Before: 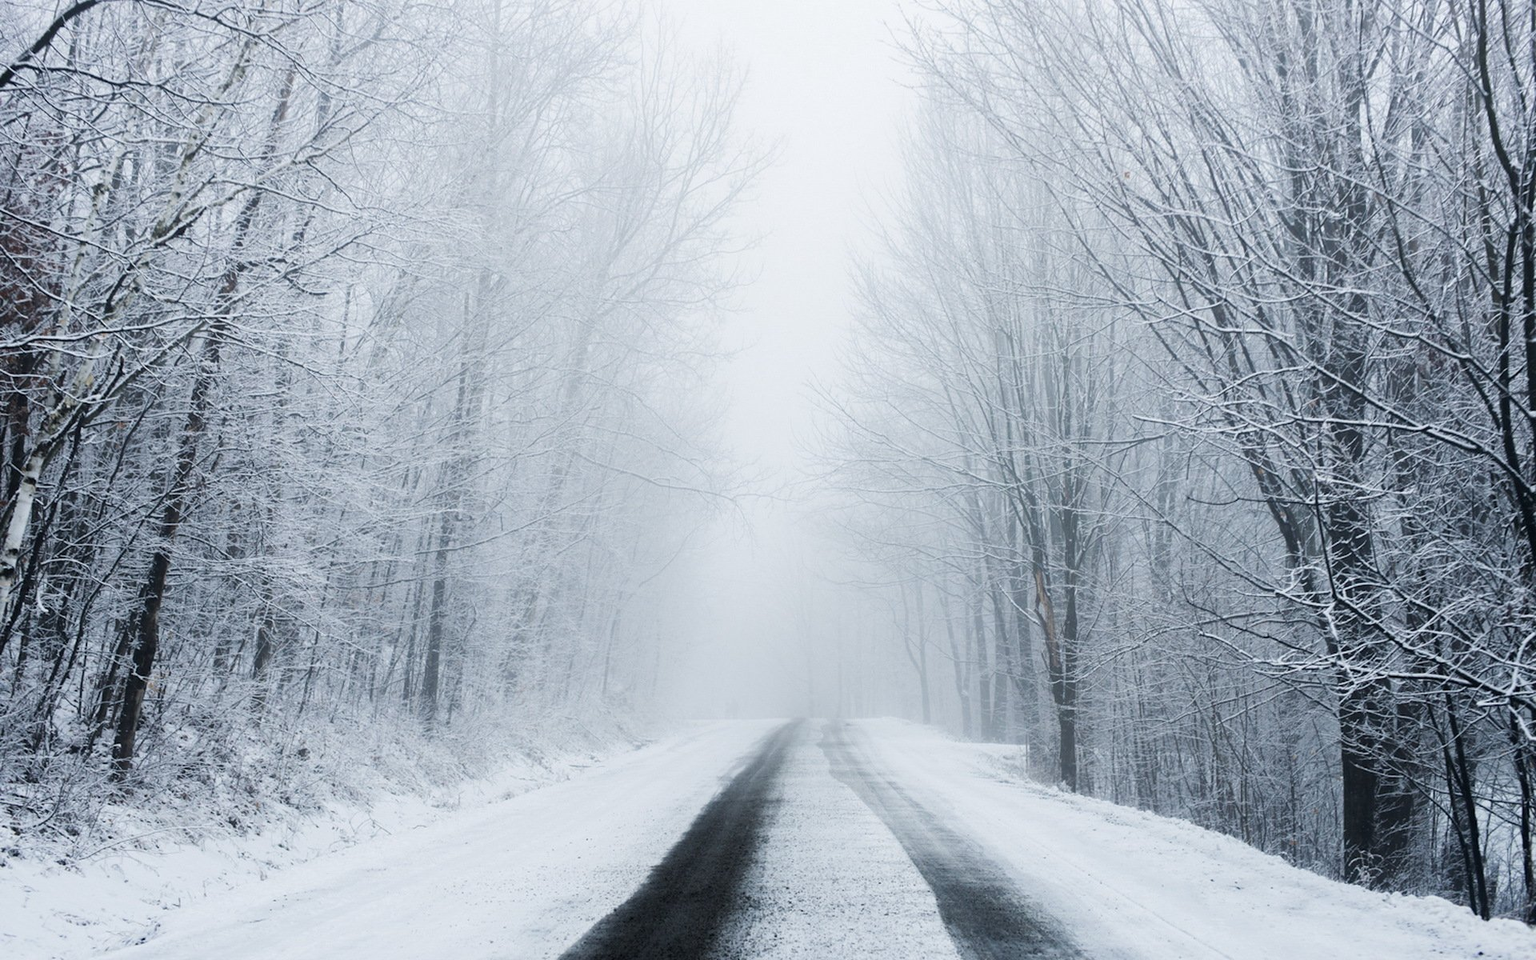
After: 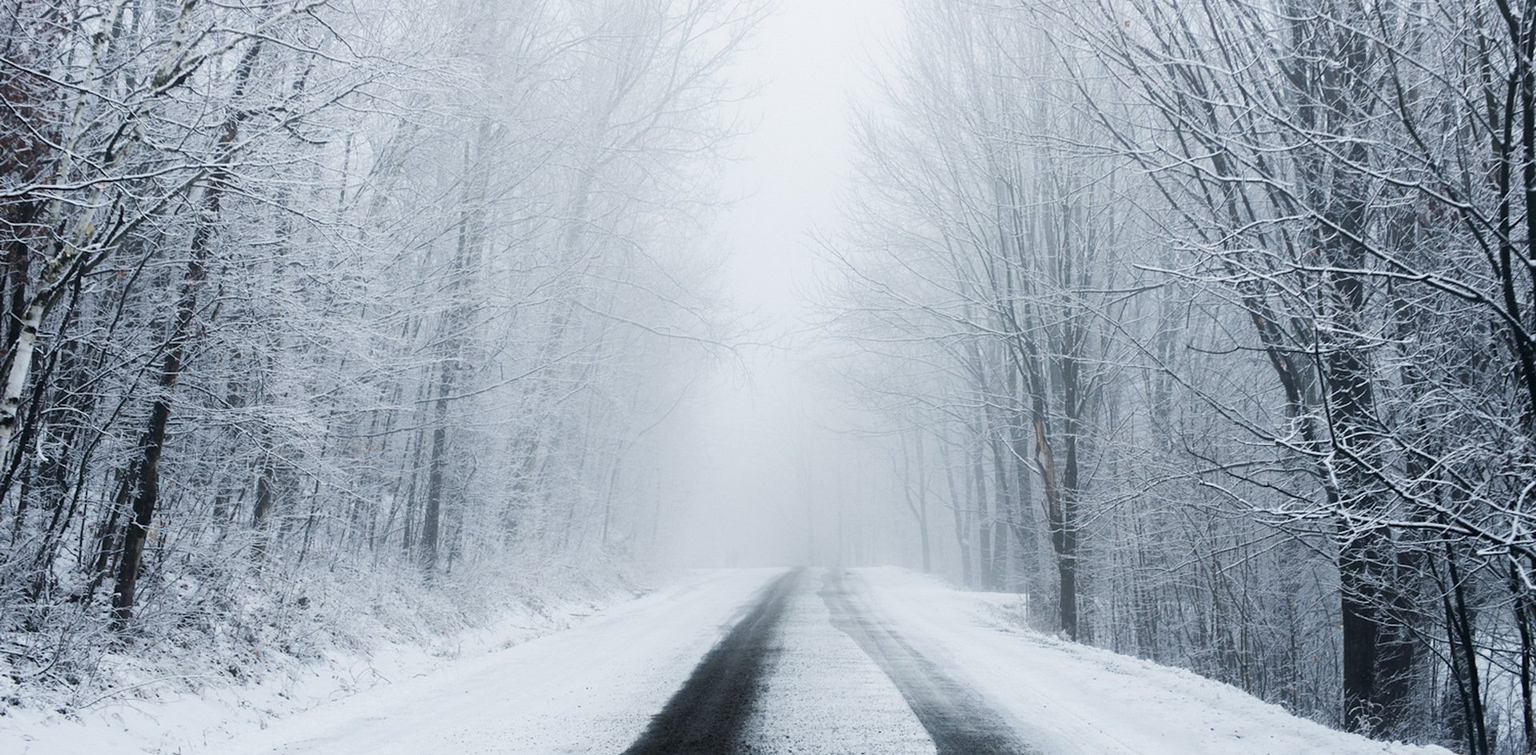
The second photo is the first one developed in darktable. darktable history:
crop and rotate: top 15.774%, bottom 5.506%
